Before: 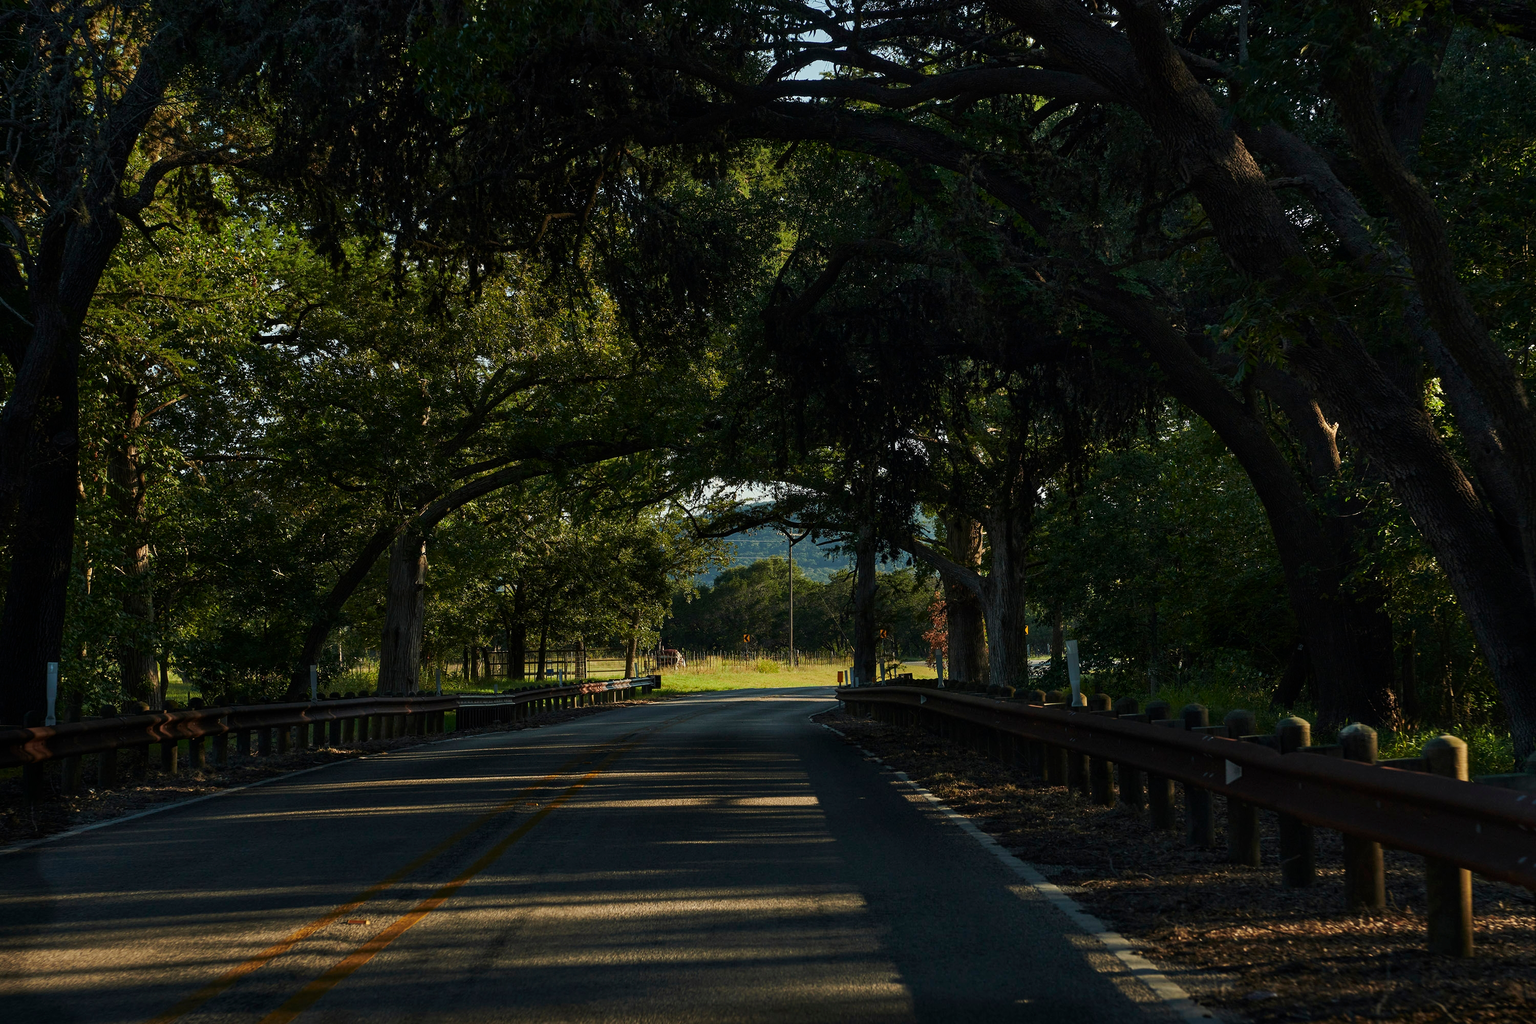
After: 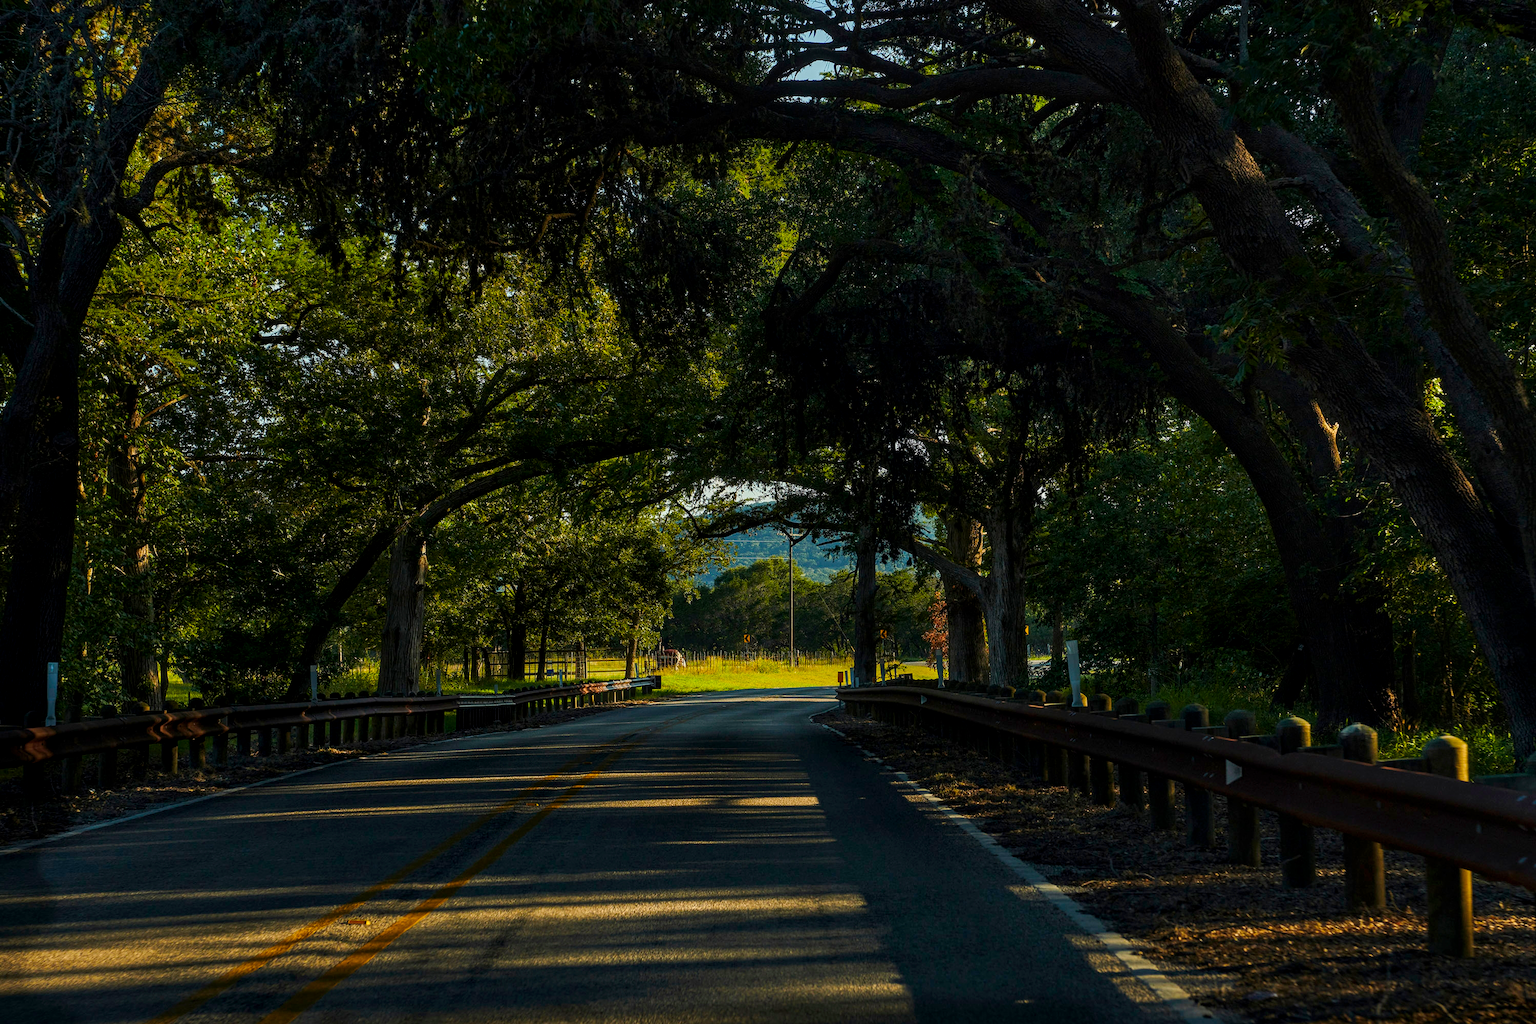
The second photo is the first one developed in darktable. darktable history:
color balance rgb: linear chroma grading › global chroma 15%, perceptual saturation grading › global saturation 30%
local contrast: detail 130%
